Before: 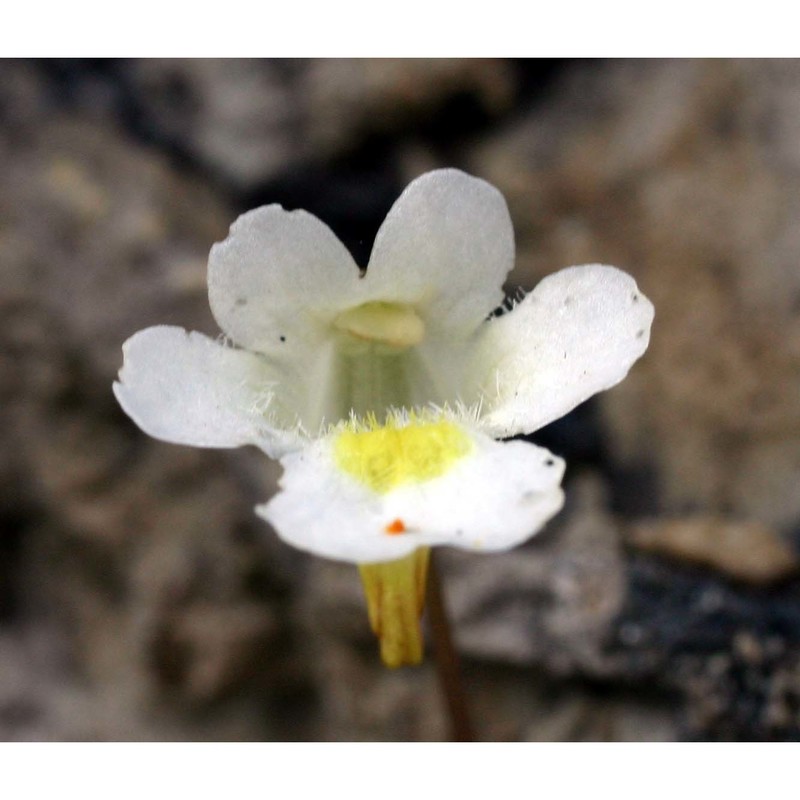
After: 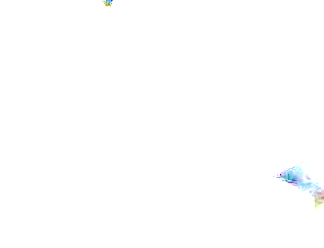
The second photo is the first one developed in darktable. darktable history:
crop: left 31.904%, top 32.668%, right 27.5%, bottom 36.278%
exposure: exposure 7.981 EV, compensate highlight preservation false
